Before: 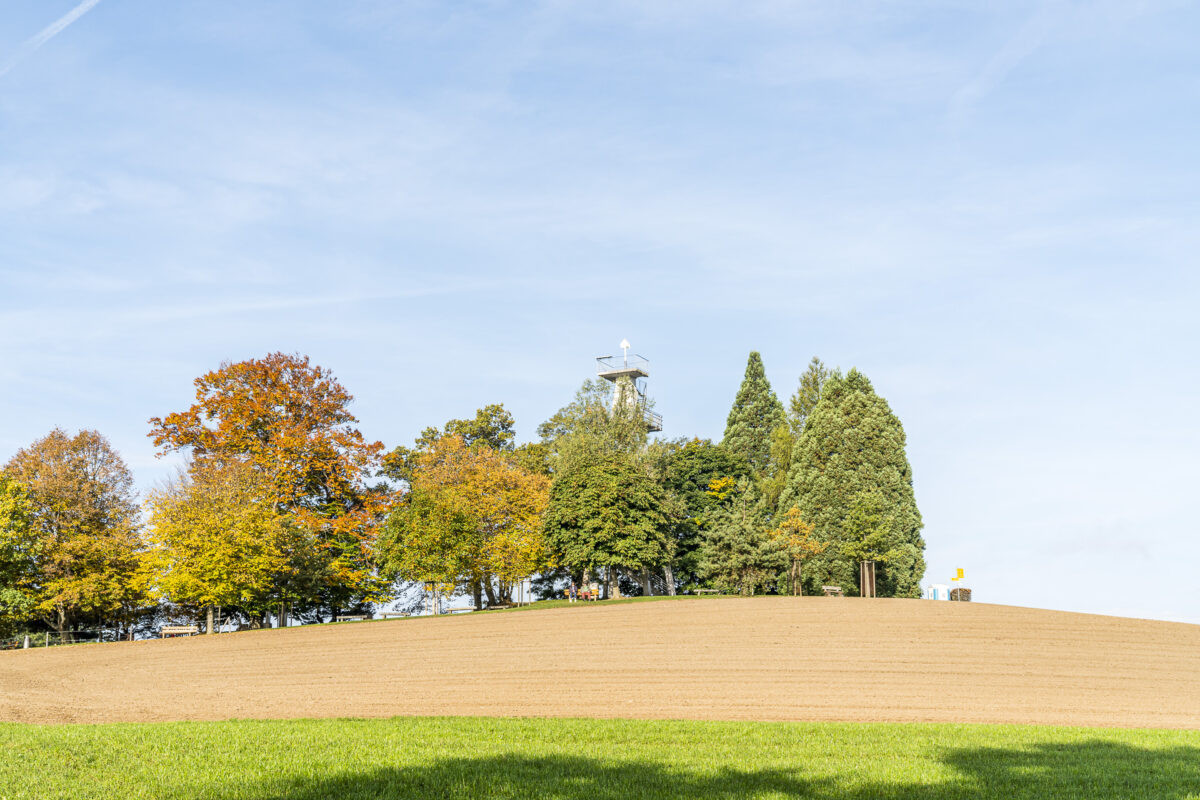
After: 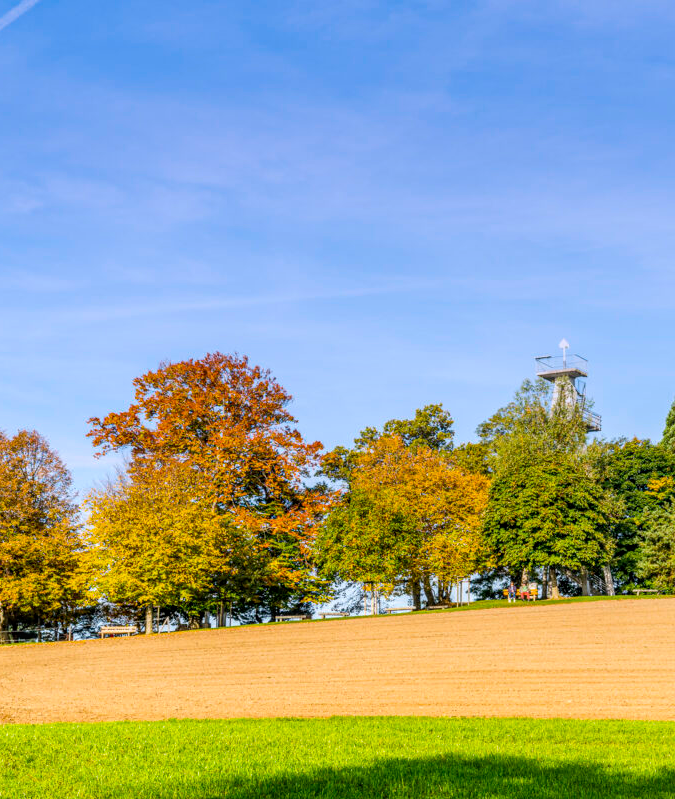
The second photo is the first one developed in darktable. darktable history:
color contrast: green-magenta contrast 1.1, blue-yellow contrast 1.1, unbound 0
color balance rgb: perceptual saturation grading › global saturation 20%, global vibrance 20%
local contrast: on, module defaults
crop: left 5.114%, right 38.589%
graduated density: hue 238.83°, saturation 50%
white balance: red 1, blue 1
